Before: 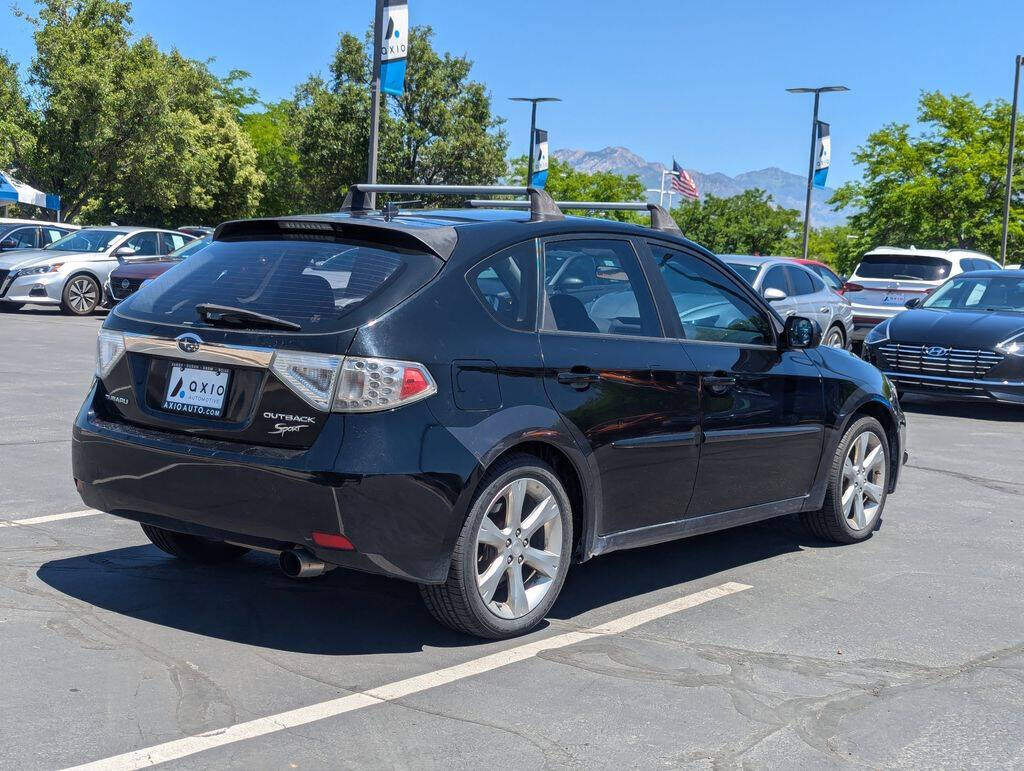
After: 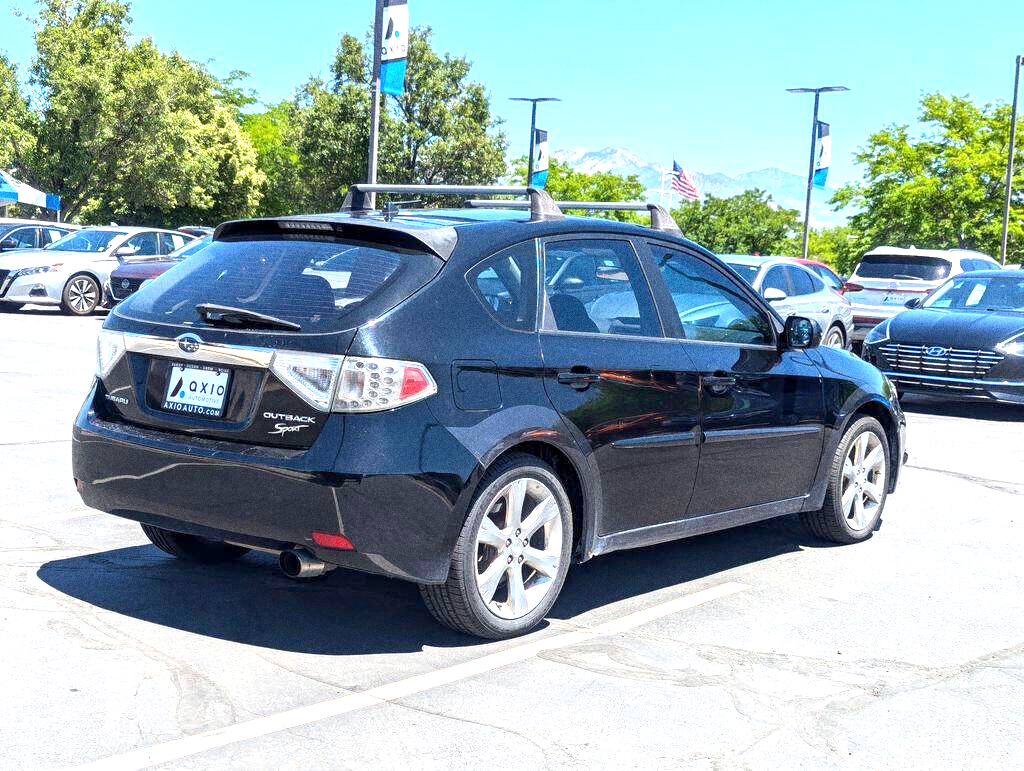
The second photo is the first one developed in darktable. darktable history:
grain: coarseness 0.09 ISO, strength 40%
exposure: black level correction 0.001, exposure 1.3 EV, compensate highlight preservation false
